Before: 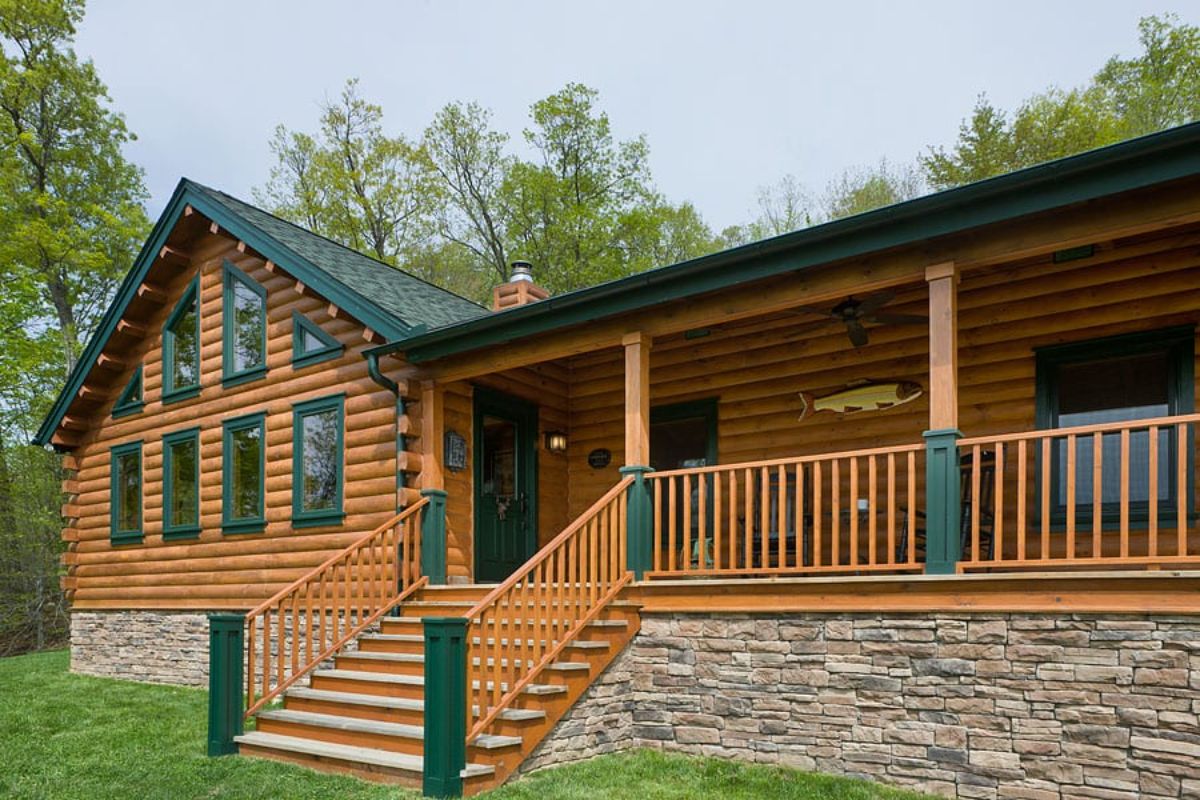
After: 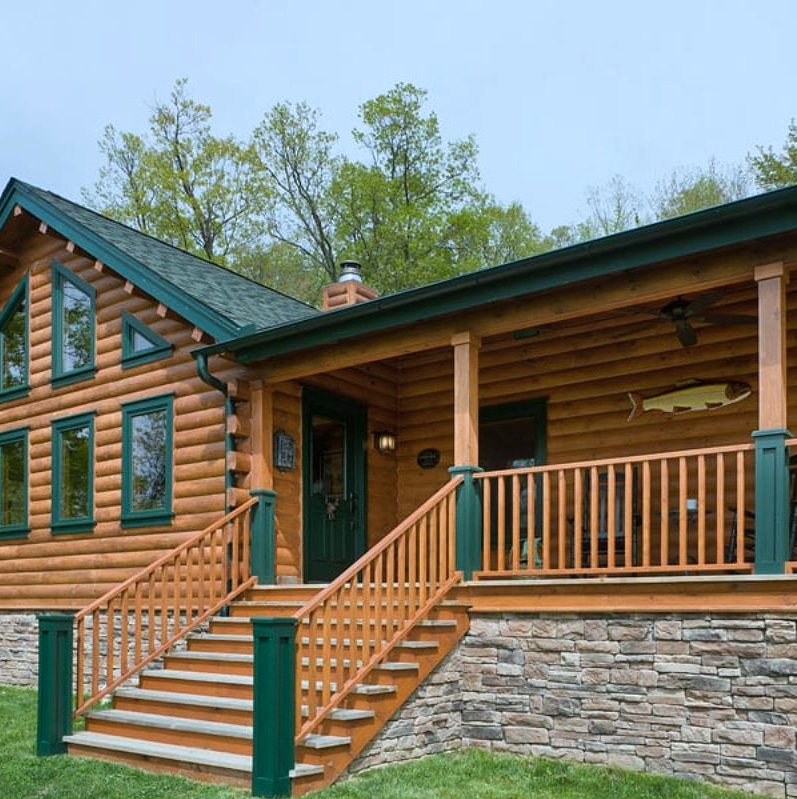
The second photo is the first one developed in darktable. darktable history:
crop and rotate: left 14.286%, right 19.238%
color correction: highlights a* -3.82, highlights b* -11.15
